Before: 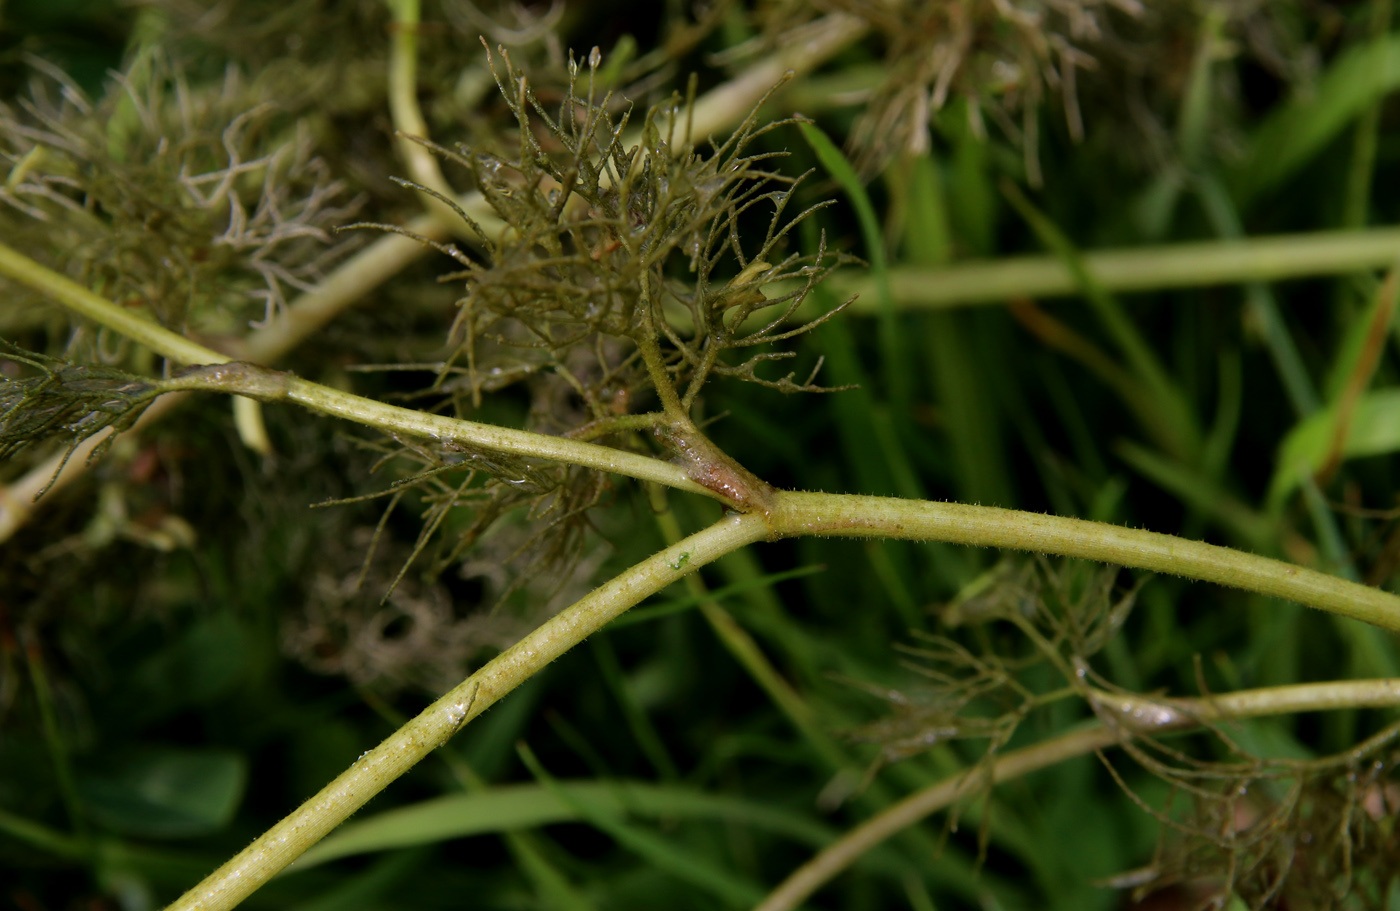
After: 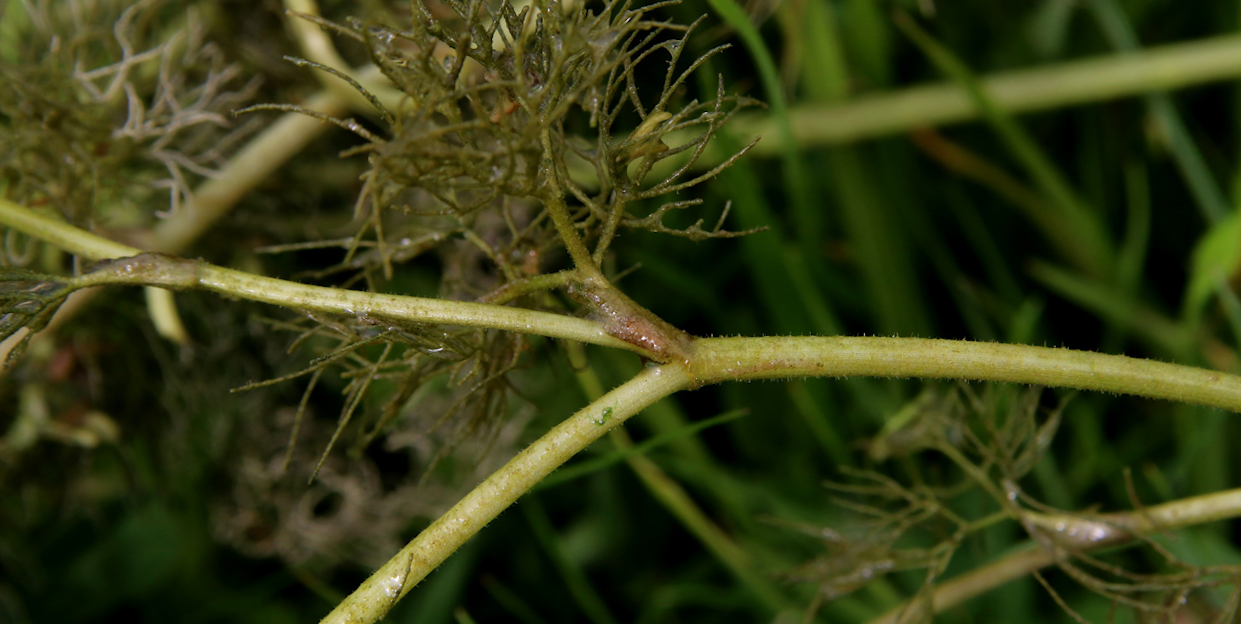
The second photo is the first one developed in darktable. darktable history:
rotate and perspective: rotation -4.57°, crop left 0.054, crop right 0.944, crop top 0.087, crop bottom 0.914
crop and rotate: left 2.991%, top 13.302%, right 1.981%, bottom 12.636%
